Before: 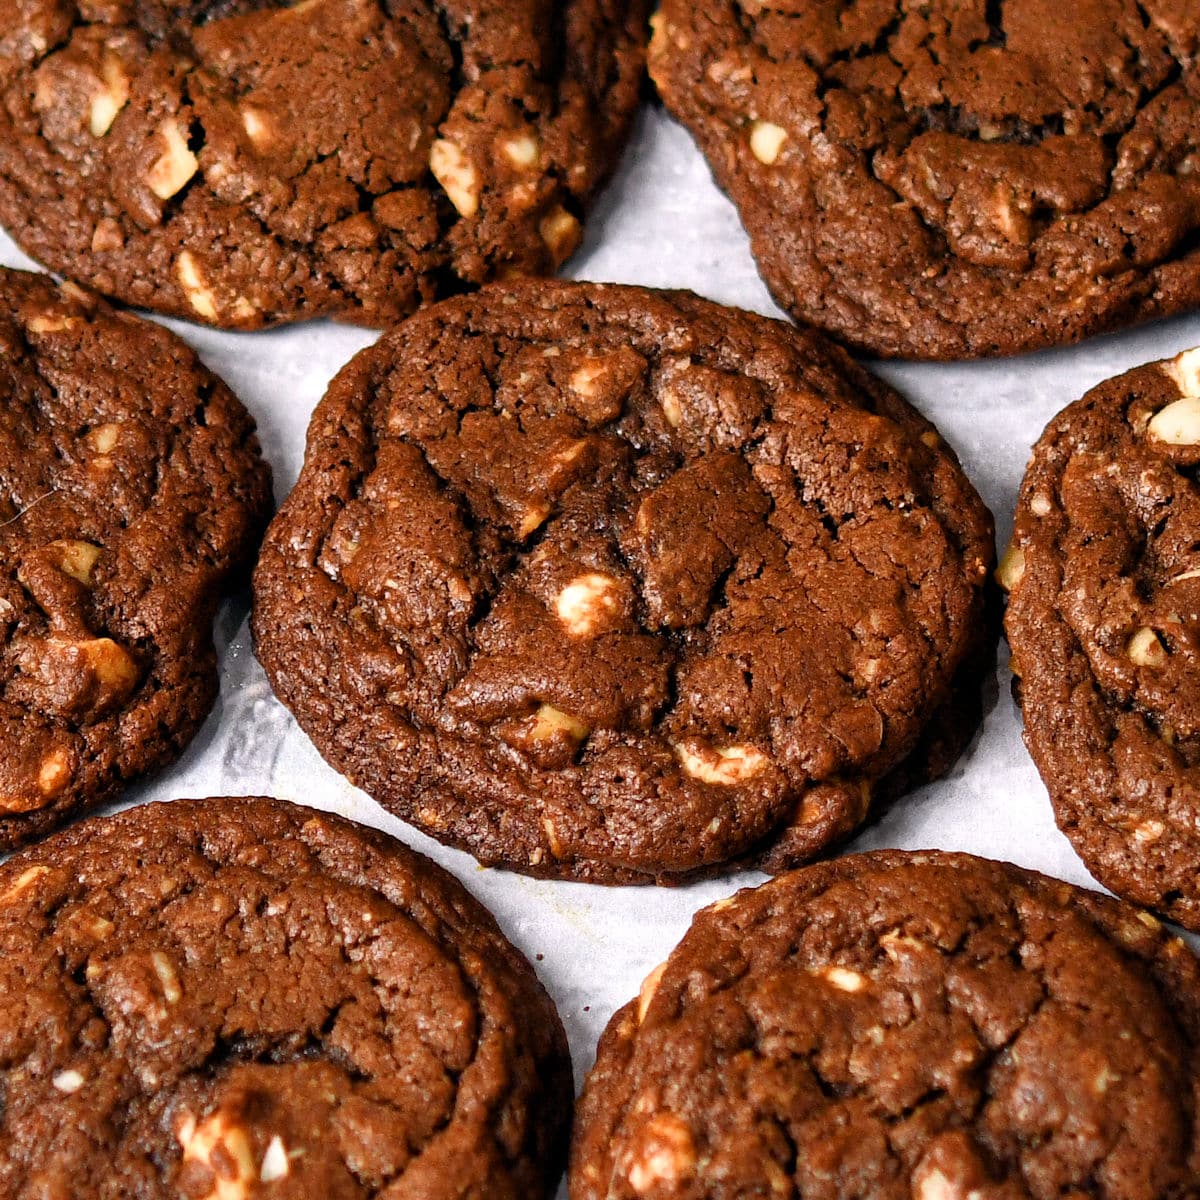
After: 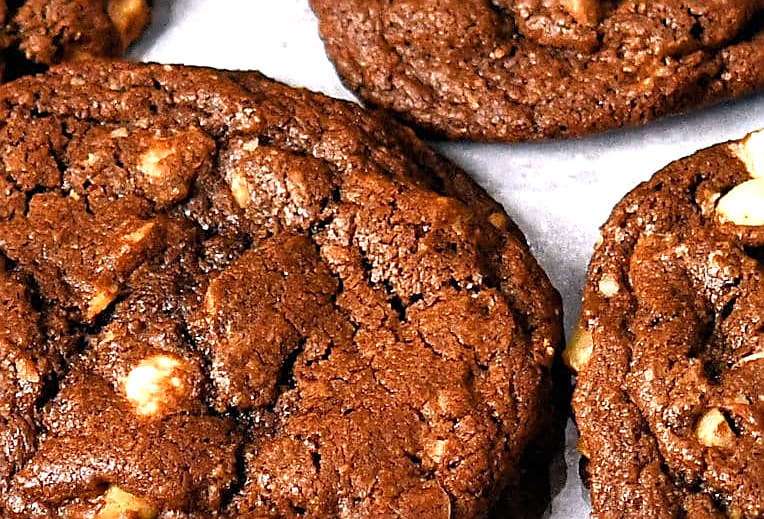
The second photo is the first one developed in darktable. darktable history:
sharpen: amount 0.75
exposure: black level correction 0, exposure 0.6 EV, compensate exposure bias true, compensate highlight preservation false
shadows and highlights: shadows 37.27, highlights -28.18, soften with gaussian
crop: left 36.005%, top 18.293%, right 0.31%, bottom 38.444%
